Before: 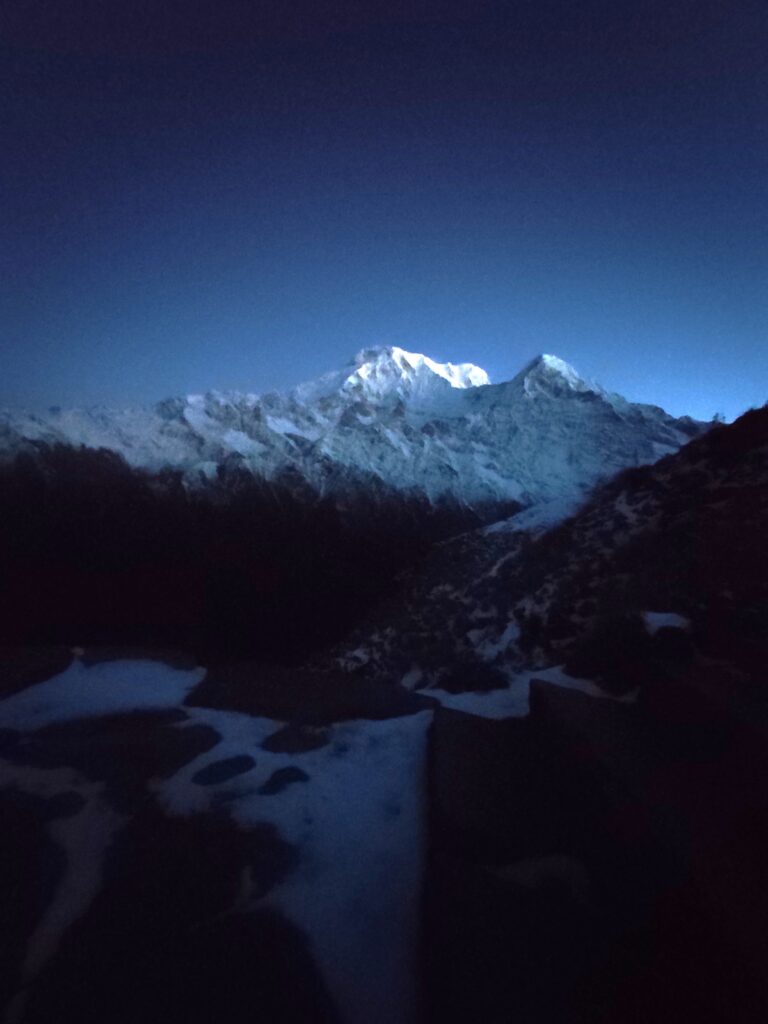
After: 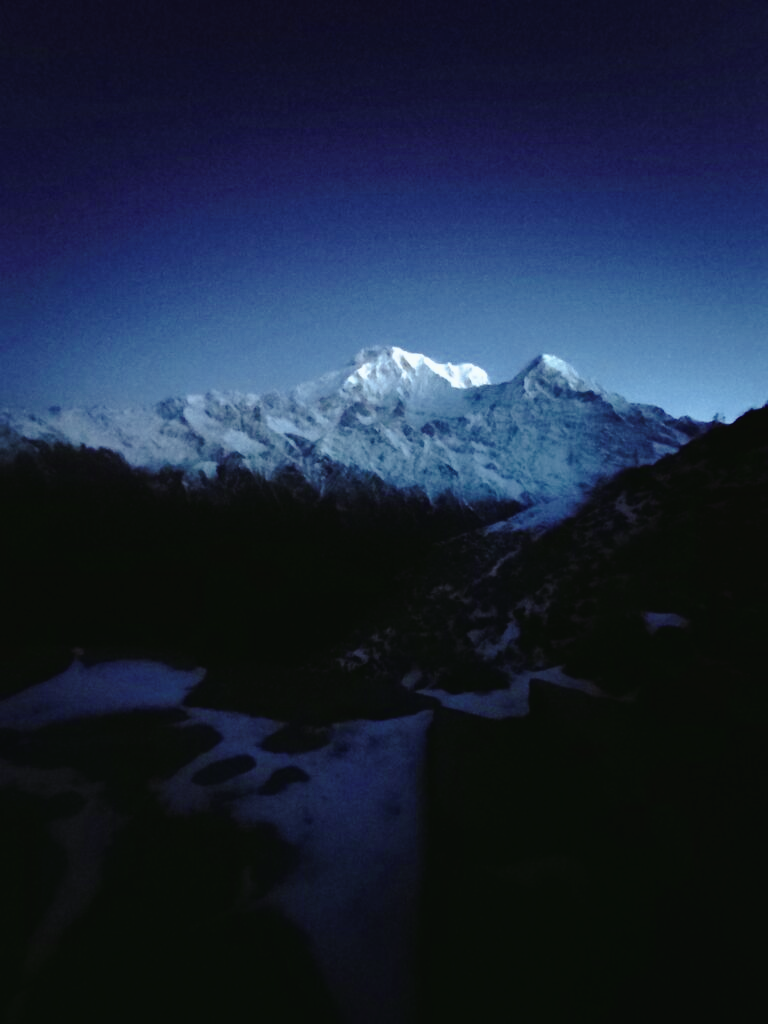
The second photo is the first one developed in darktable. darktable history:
tone curve: curves: ch0 [(0, 0) (0.003, 0.026) (0.011, 0.025) (0.025, 0.022) (0.044, 0.022) (0.069, 0.028) (0.1, 0.041) (0.136, 0.062) (0.177, 0.103) (0.224, 0.167) (0.277, 0.242) (0.335, 0.343) (0.399, 0.452) (0.468, 0.539) (0.543, 0.614) (0.623, 0.683) (0.709, 0.749) (0.801, 0.827) (0.898, 0.918) (1, 1)], preserve colors none
color look up table: target L [95.96, 93.66, 92.68, 94.19, 92.25, 77.95, 70.13, 70.73, 67.74, 54.73, 49.91, 12.57, 200.18, 85.93, 74.48, 77, 72.94, 62.02, 54.99, 53.82, 43.66, 35.16, 30.74, 13.75, 14.81, 6.376, 82.62, 67.51, 68.1, 48.27, 54.09, 53.24, 52.3, 33.05, 49.12, 15.8, 34.44, 29.78, 17.54, 12.57, 13.17, 3.767, 91.86, 76.59, 76.82, 57.11, 57.13, 40.66, 38.11], target a [-16.3, -12.72, -19.73, -12.94, -21.84, -28.38, -3.297, -8.718, -27.92, -24.31, -10.85, -10.46, 0, 3.955, 27.32, 10.33, 31.36, 53.46, 72.64, 72.25, 17.42, 41.55, 22.88, 26.9, 6.16, -8.443, 2.177, 42.97, 35.09, 17.22, 17, 79.45, 79.76, 5.895, 72.92, 31.08, 40.94, 6.002, 26.7, 31.01, 18.64, 30.27, -19.76, -20.84, -22.11, -7.52, -19.52, -8.928, -6.73], target b [72.86, -2.862, 65.97, 71.65, 66.75, 7.325, 5.091, 44.29, 47.45, 30.2, 28.4, 10.84, 0, 18.73, 18.29, 59.76, 62.32, 19.17, 39.67, 28.36, 26.11, 34.08, 5.33, 23.48, 13.64, 10.39, -8.195, -11.11, -1.51, -29.95, -6.49, 23.99, 23.37, -43.22, 30.43, -38.57, 10.08, -7.322, -40.35, -36.83, -30.99, -26.41, -4.821, -21.08, -18.08, -32.33, -26.15, -4.608, -26.73], num patches 49
